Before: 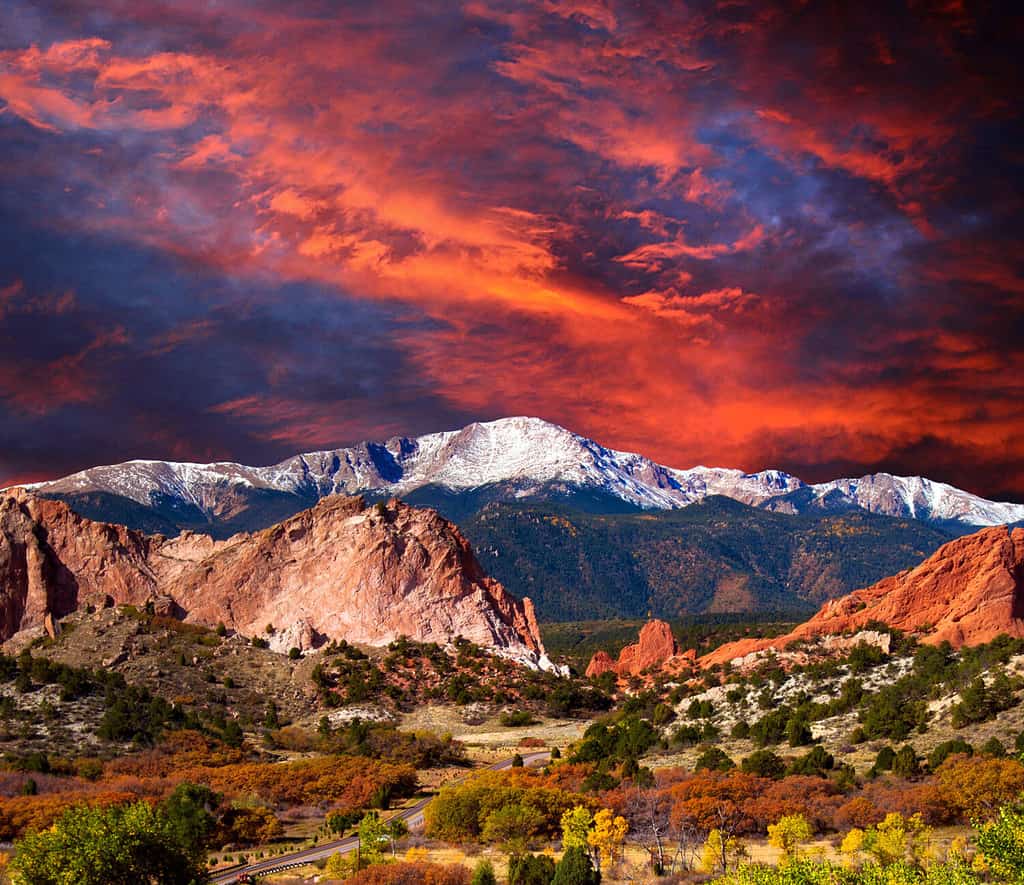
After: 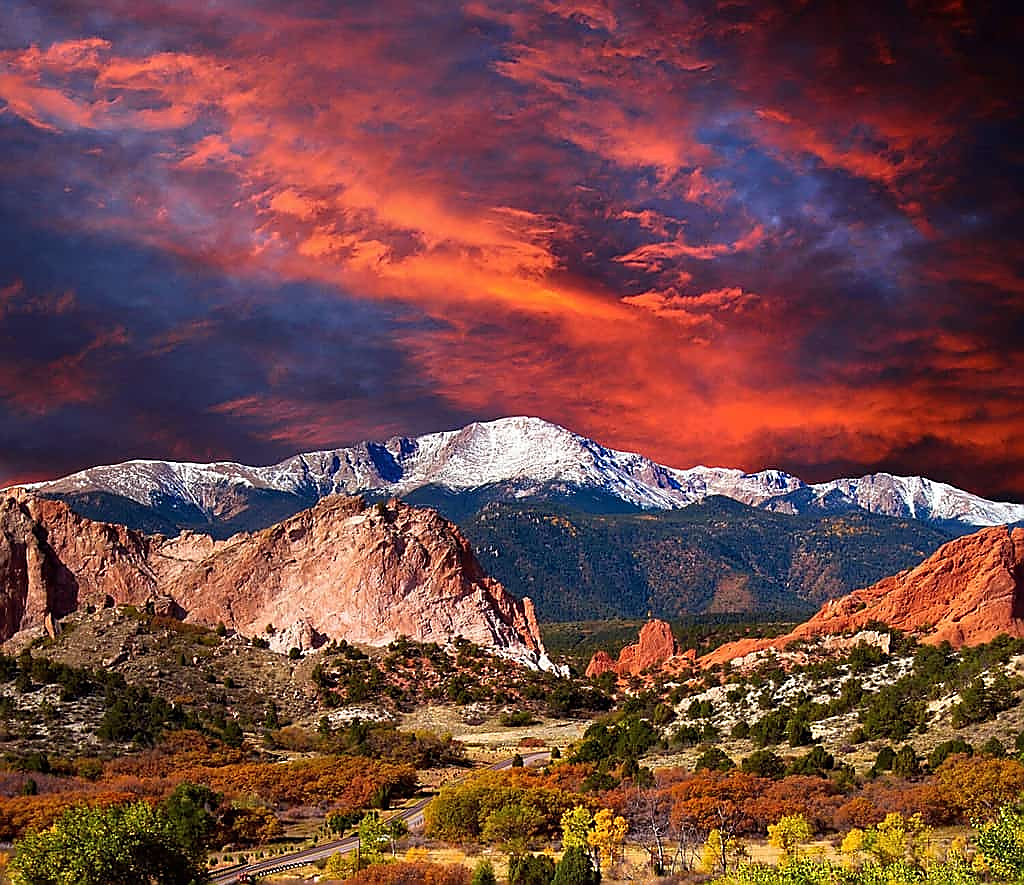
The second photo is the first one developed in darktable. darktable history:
sharpen: radius 1.363, amount 1.236, threshold 0.775
